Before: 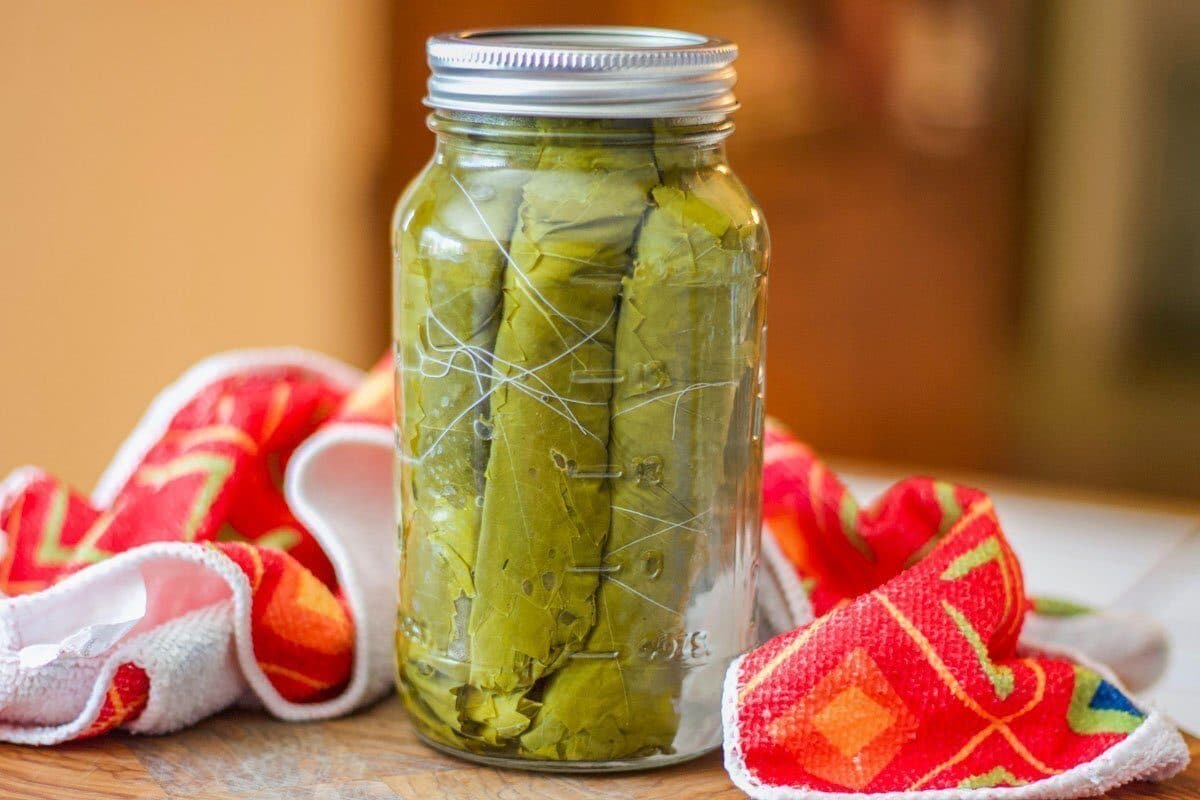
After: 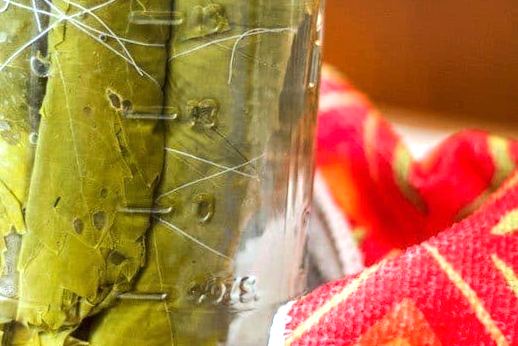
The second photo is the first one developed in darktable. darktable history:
tone equalizer: -8 EV -0.75 EV, -7 EV -0.7 EV, -6 EV -0.6 EV, -5 EV -0.4 EV, -3 EV 0.4 EV, -2 EV 0.6 EV, -1 EV 0.7 EV, +0 EV 0.75 EV, edges refinement/feathering 500, mask exposure compensation -1.57 EV, preserve details no
crop: left 37.221%, top 45.169%, right 20.63%, bottom 13.777%
rotate and perspective: rotation 2.17°, automatic cropping off
